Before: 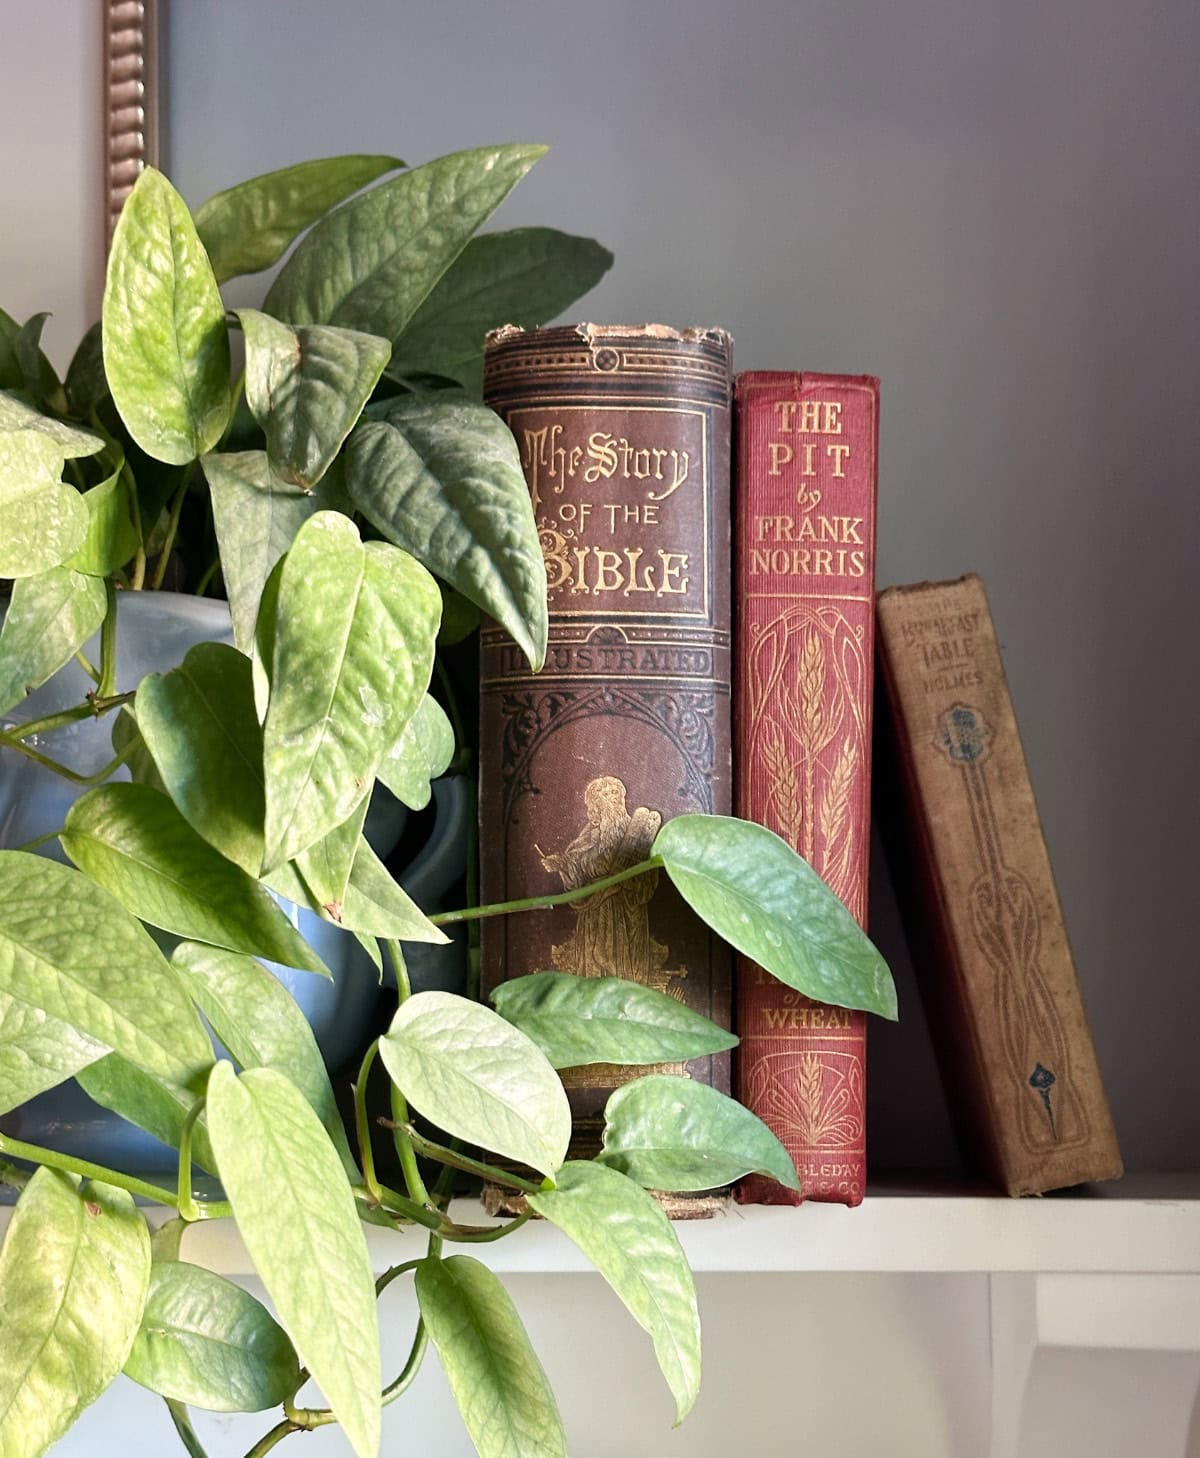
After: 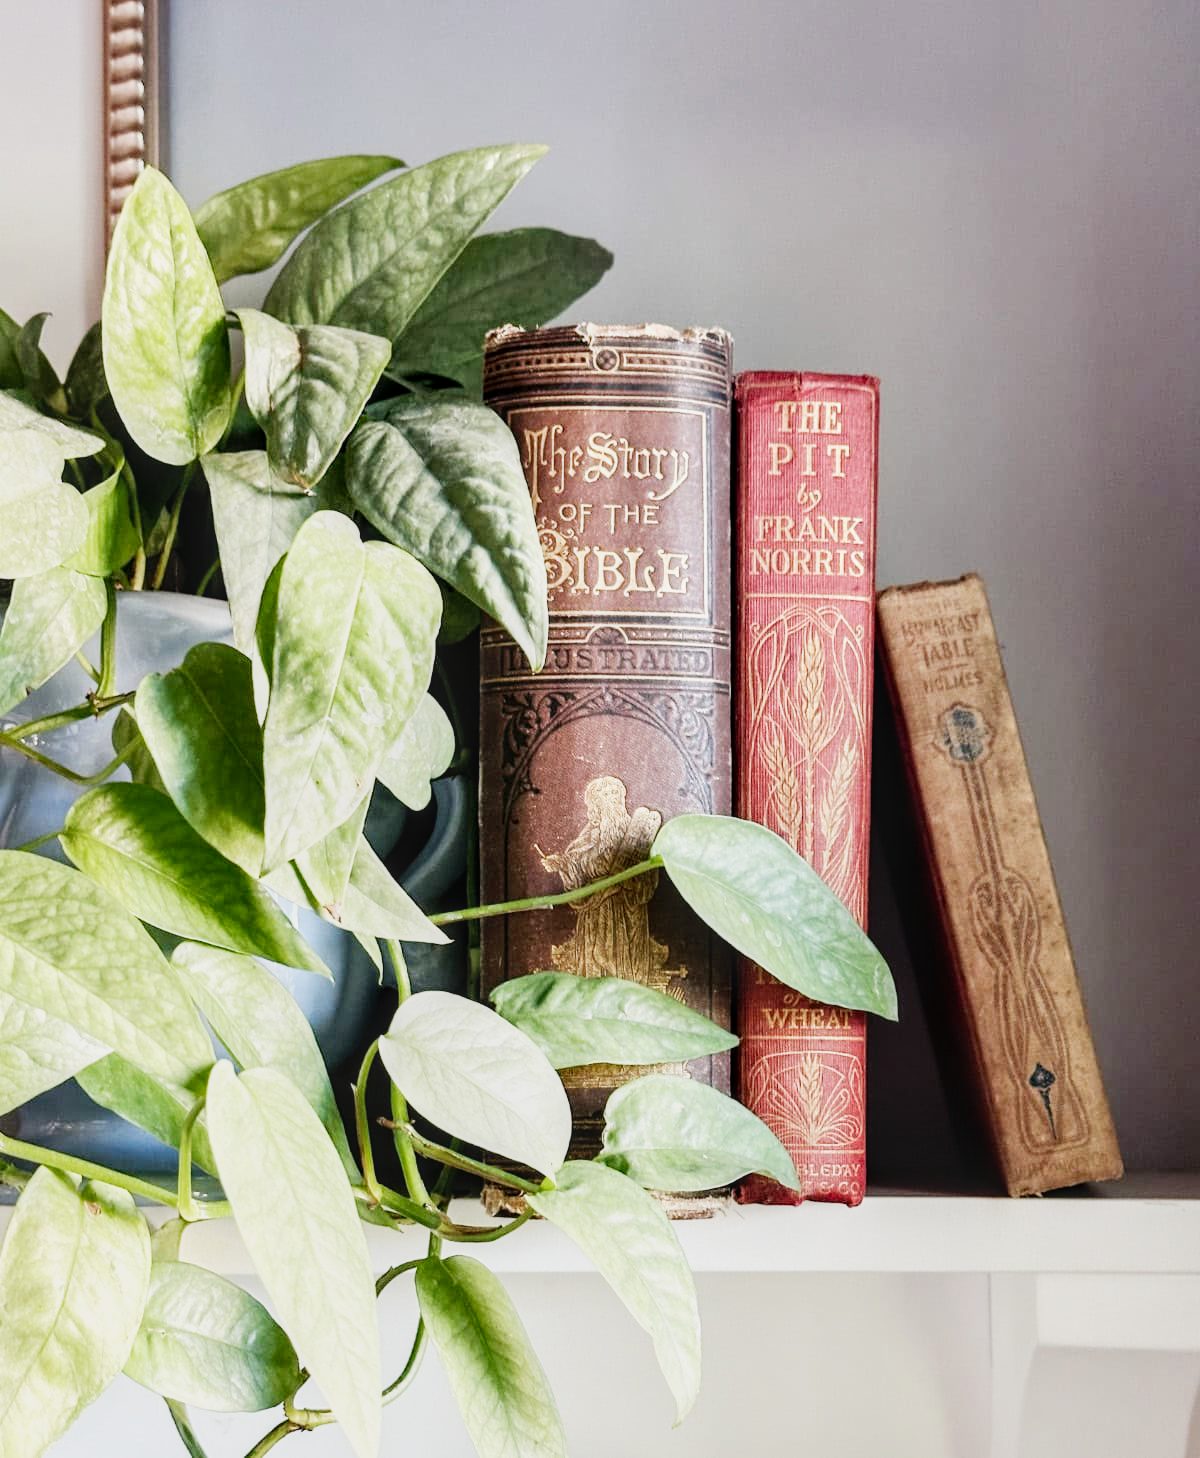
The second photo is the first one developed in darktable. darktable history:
sigmoid: skew -0.2, preserve hue 0%, red attenuation 0.1, red rotation 0.035, green attenuation 0.1, green rotation -0.017, blue attenuation 0.15, blue rotation -0.052, base primaries Rec2020
exposure: black level correction 0, exposure 1 EV, compensate exposure bias true, compensate highlight preservation false
local contrast: on, module defaults
